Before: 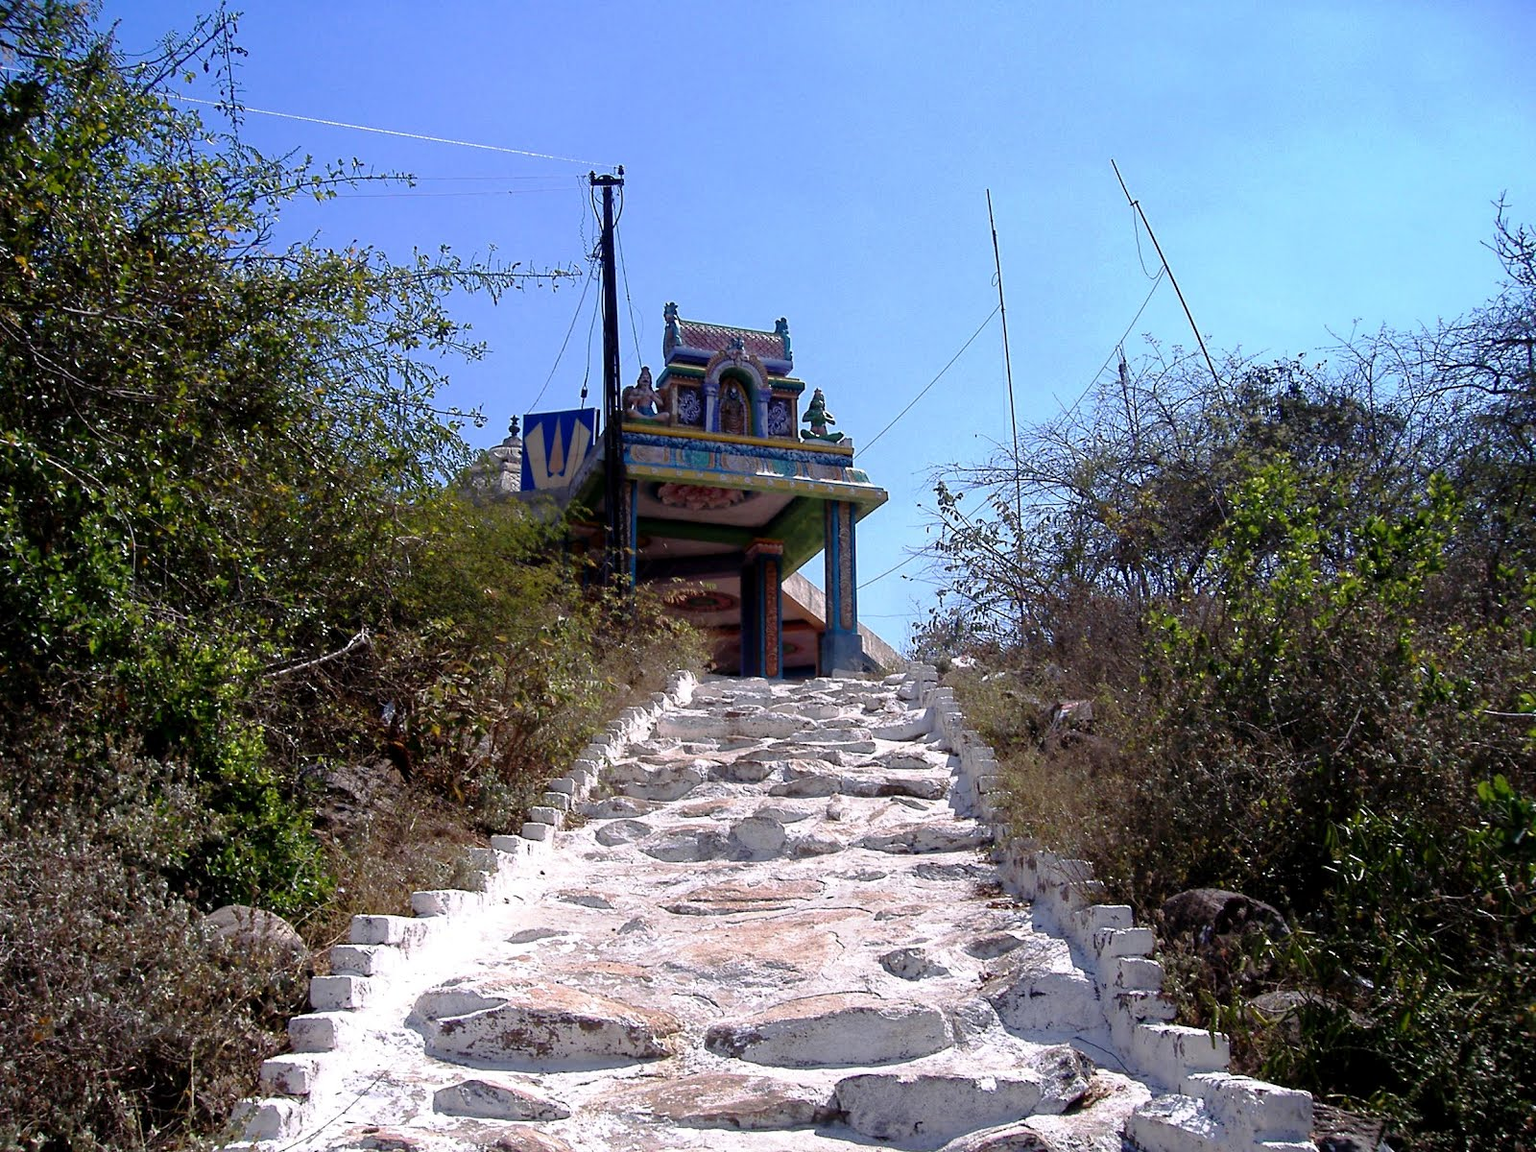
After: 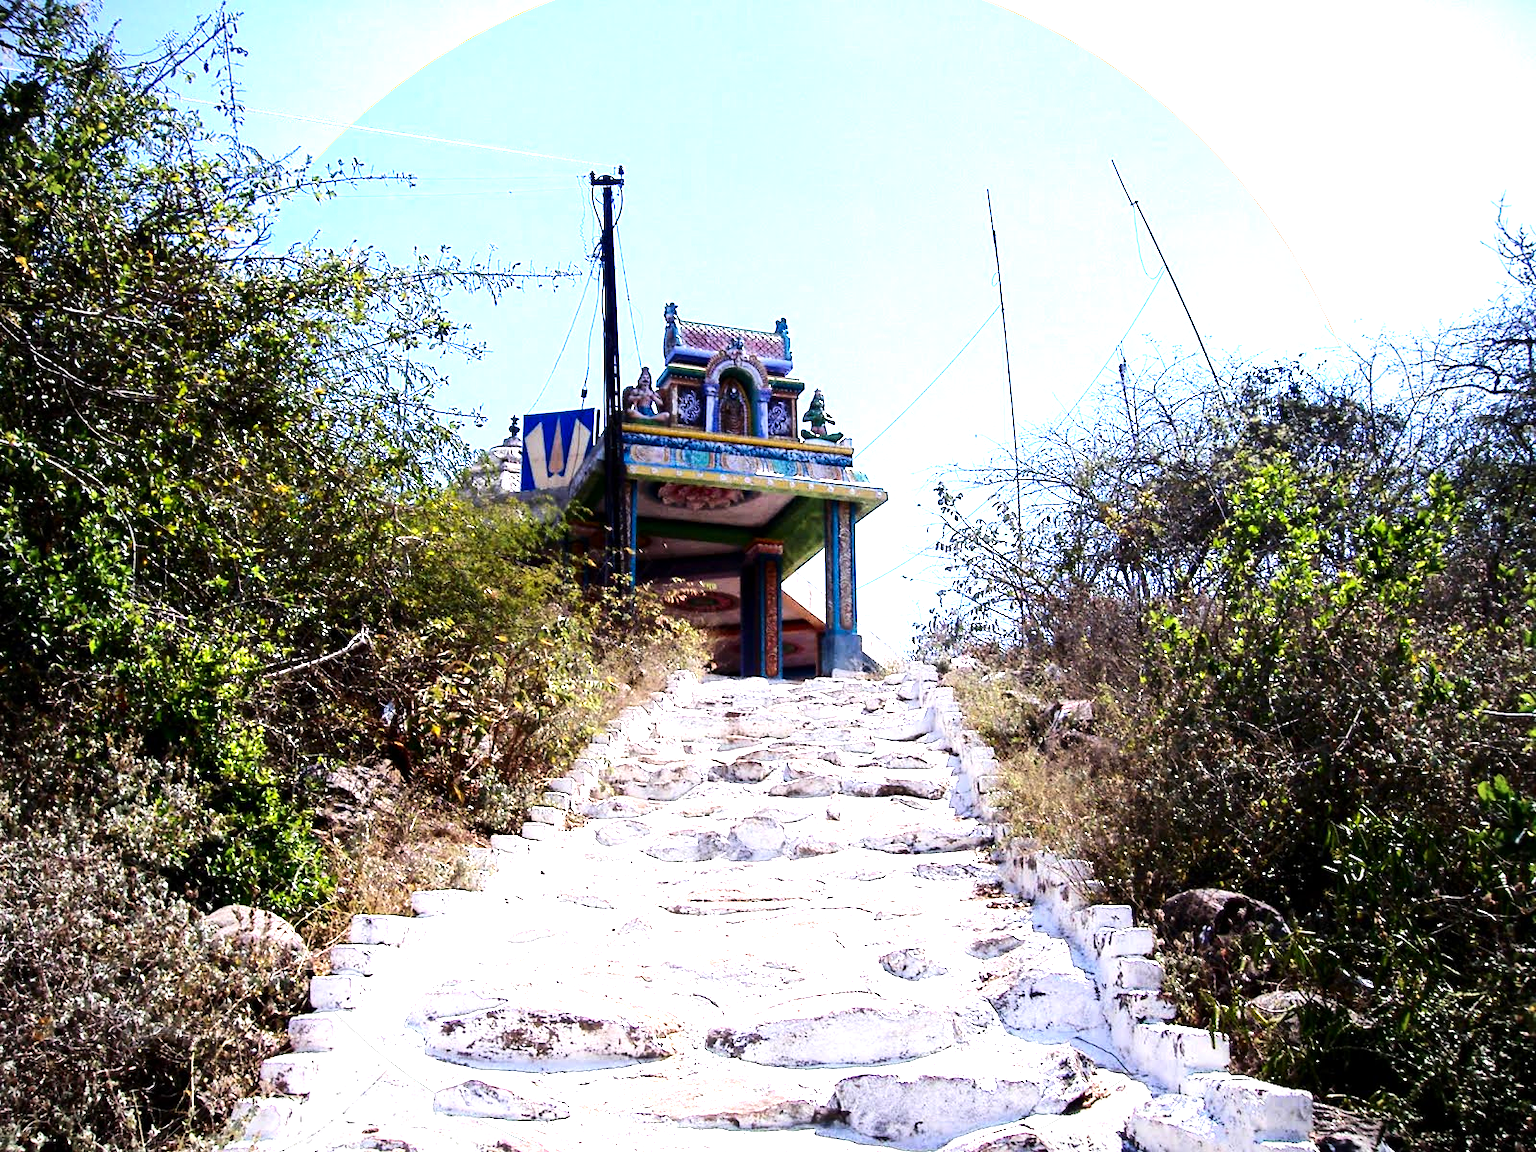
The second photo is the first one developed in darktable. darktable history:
contrast brightness saturation: contrast 0.145, brightness -0.01, saturation 0.099
exposure: exposure 1.27 EV, compensate highlight preservation false
vignetting: fall-off radius 93.07%, unbound false
tone equalizer: -8 EV -0.718 EV, -7 EV -0.714 EV, -6 EV -0.598 EV, -5 EV -0.369 EV, -3 EV 0.366 EV, -2 EV 0.6 EV, -1 EV 0.676 EV, +0 EV 0.77 EV, edges refinement/feathering 500, mask exposure compensation -1.57 EV, preserve details no
